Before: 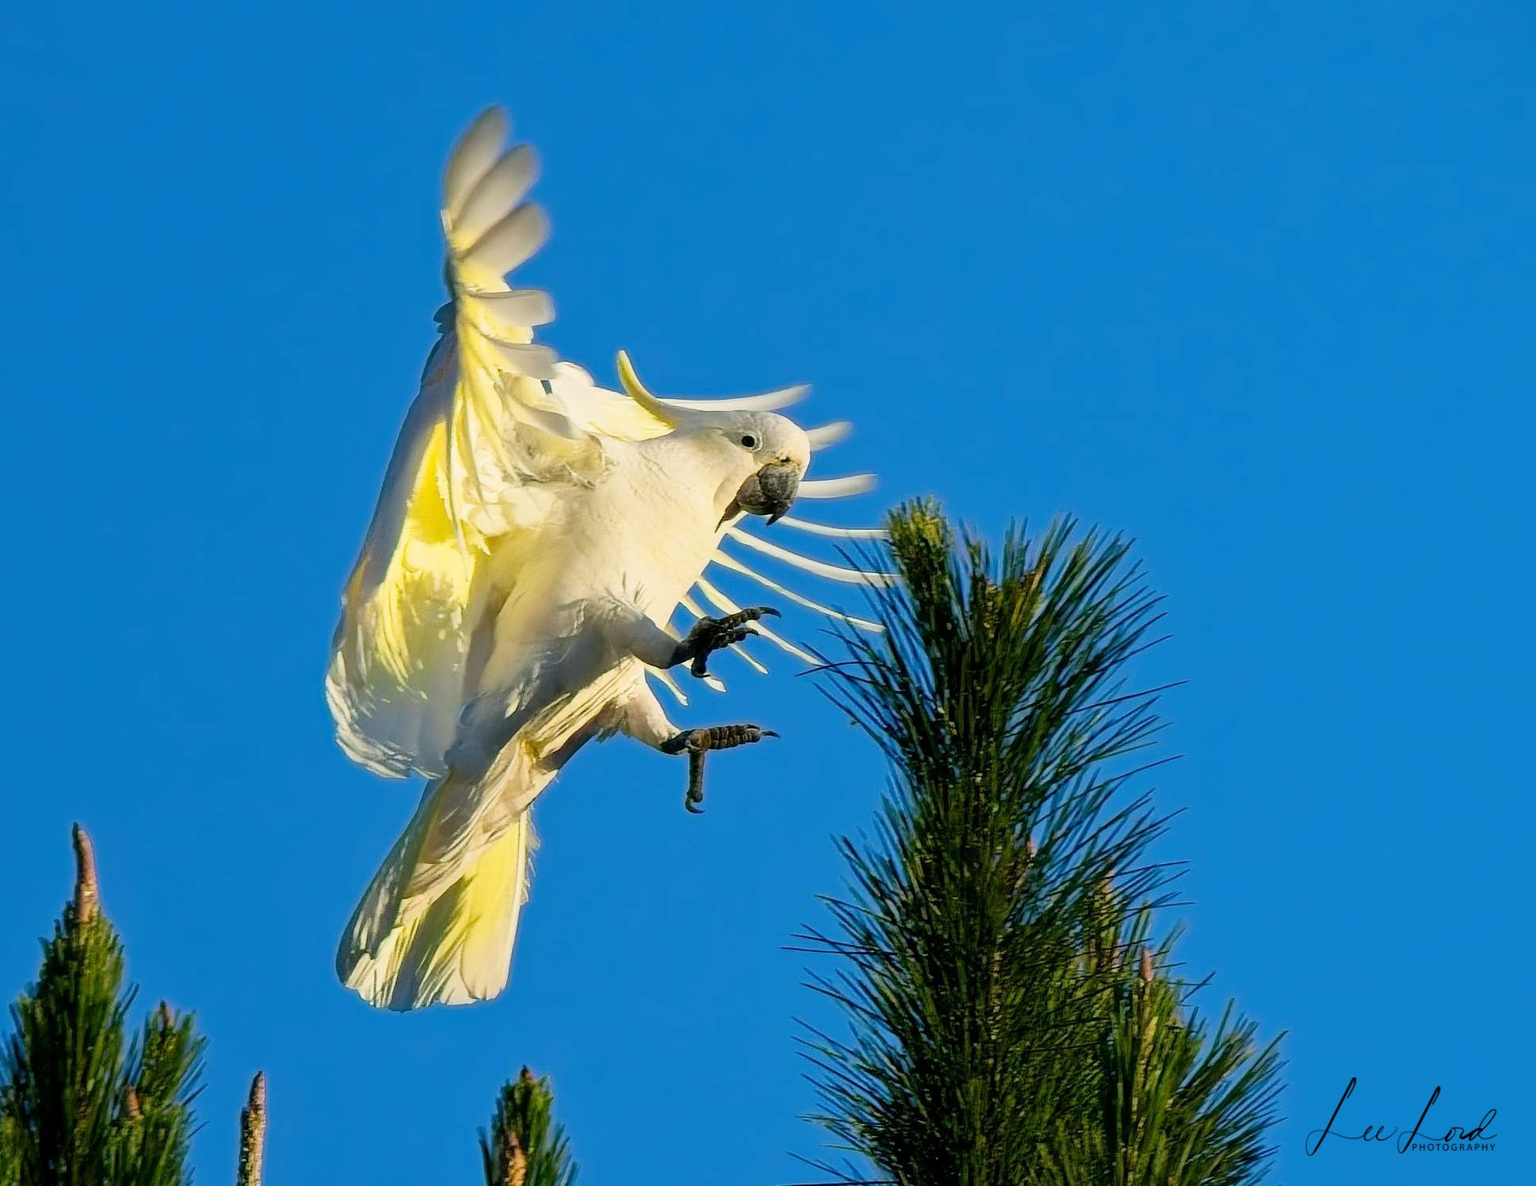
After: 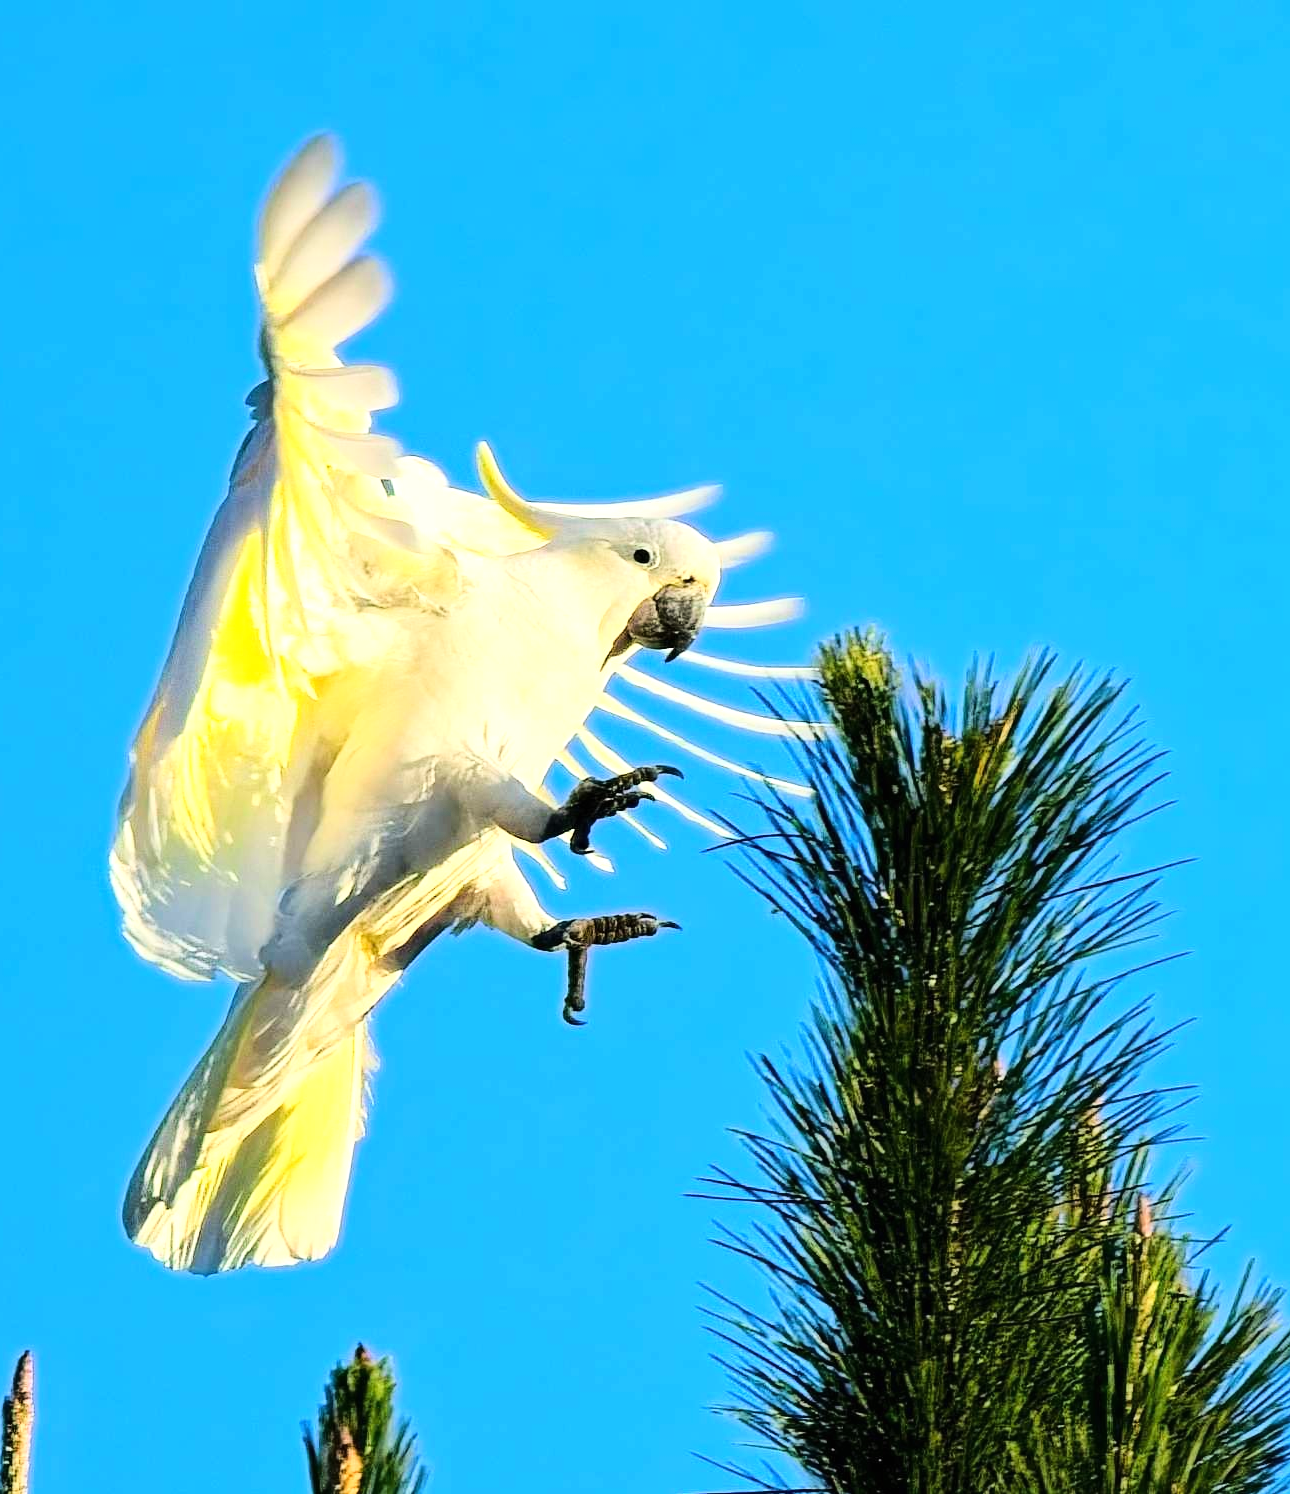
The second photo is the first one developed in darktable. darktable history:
exposure: black level correction 0, exposure 0.694 EV, compensate highlight preservation false
crop and rotate: left 15.549%, right 17.769%
base curve: curves: ch0 [(0, 0) (0.036, 0.025) (0.121, 0.166) (0.206, 0.329) (0.605, 0.79) (1, 1)]
